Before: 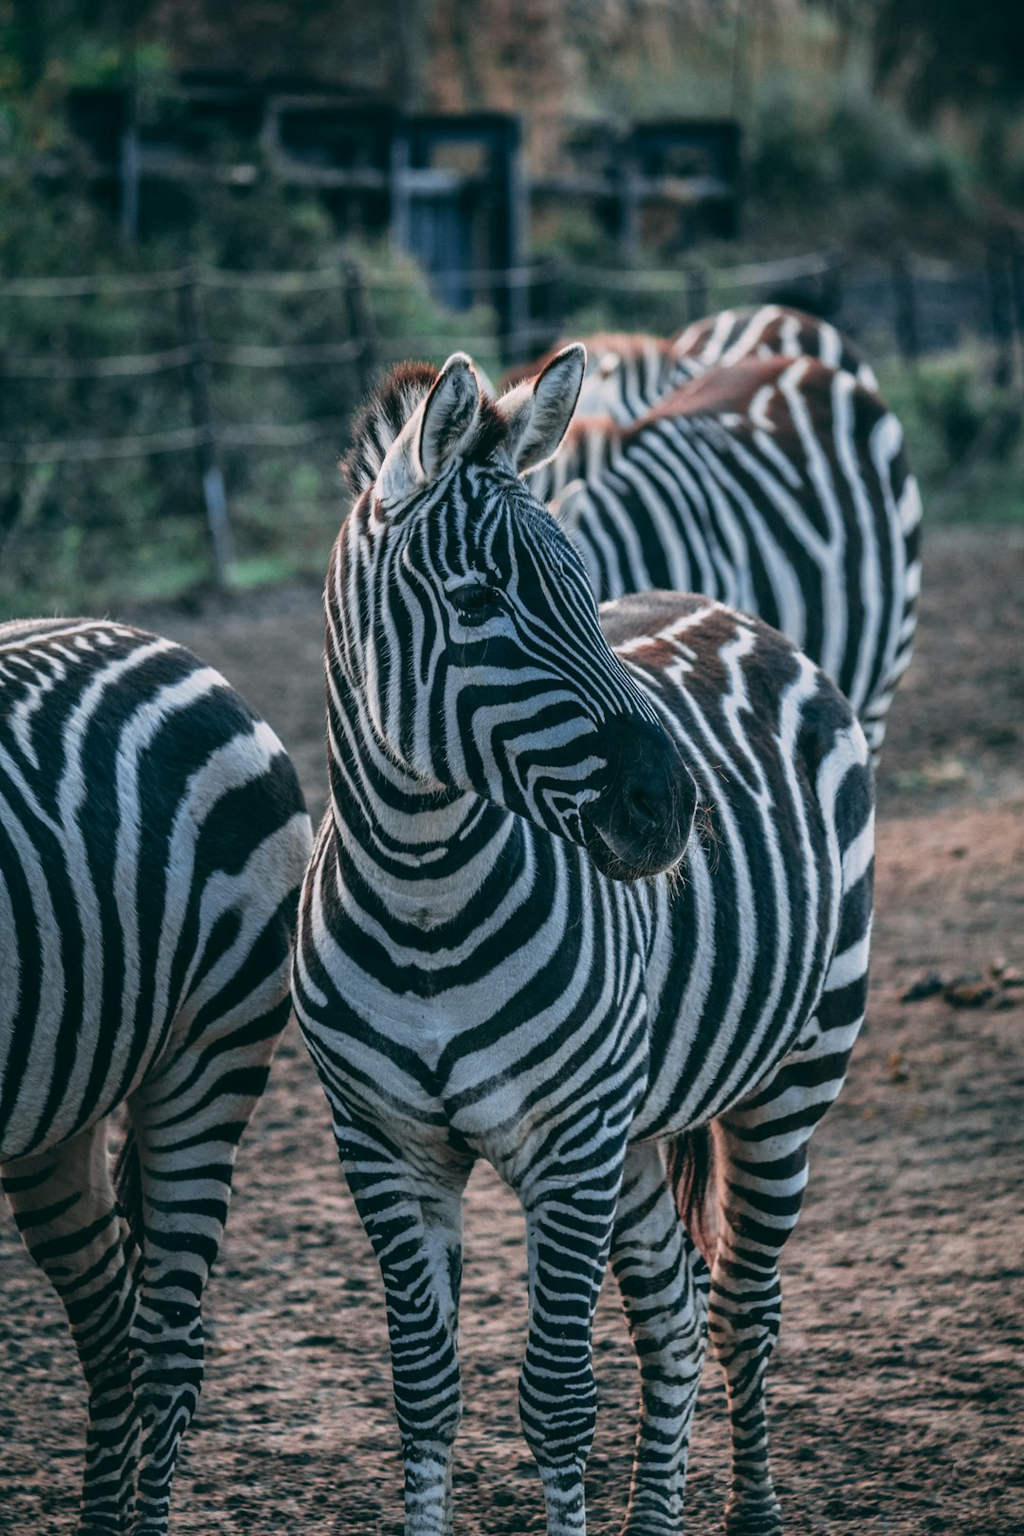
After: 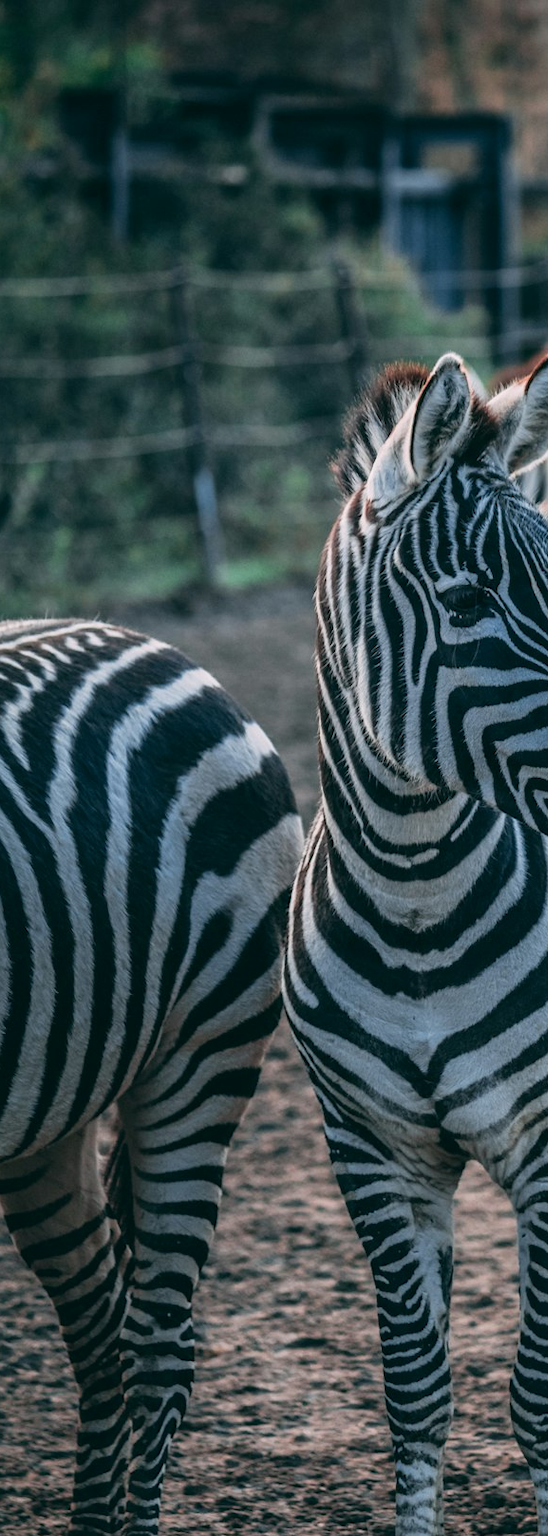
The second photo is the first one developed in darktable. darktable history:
crop: left 0.932%, right 45.484%, bottom 0.091%
